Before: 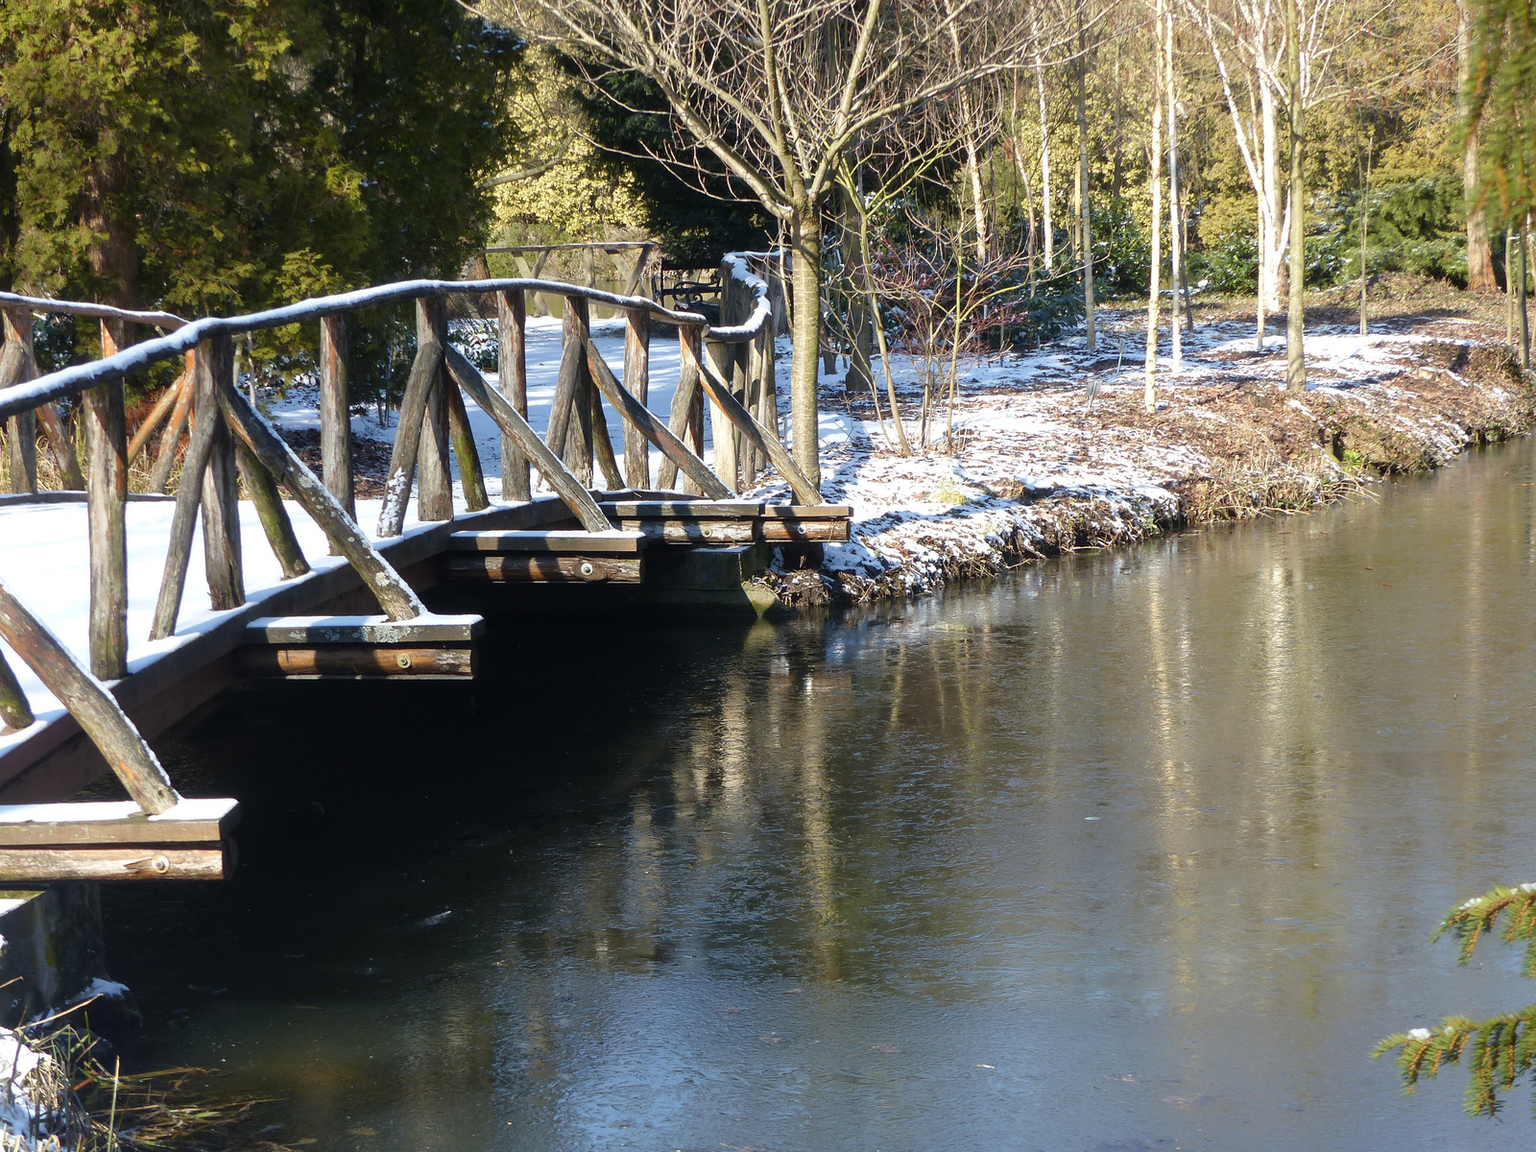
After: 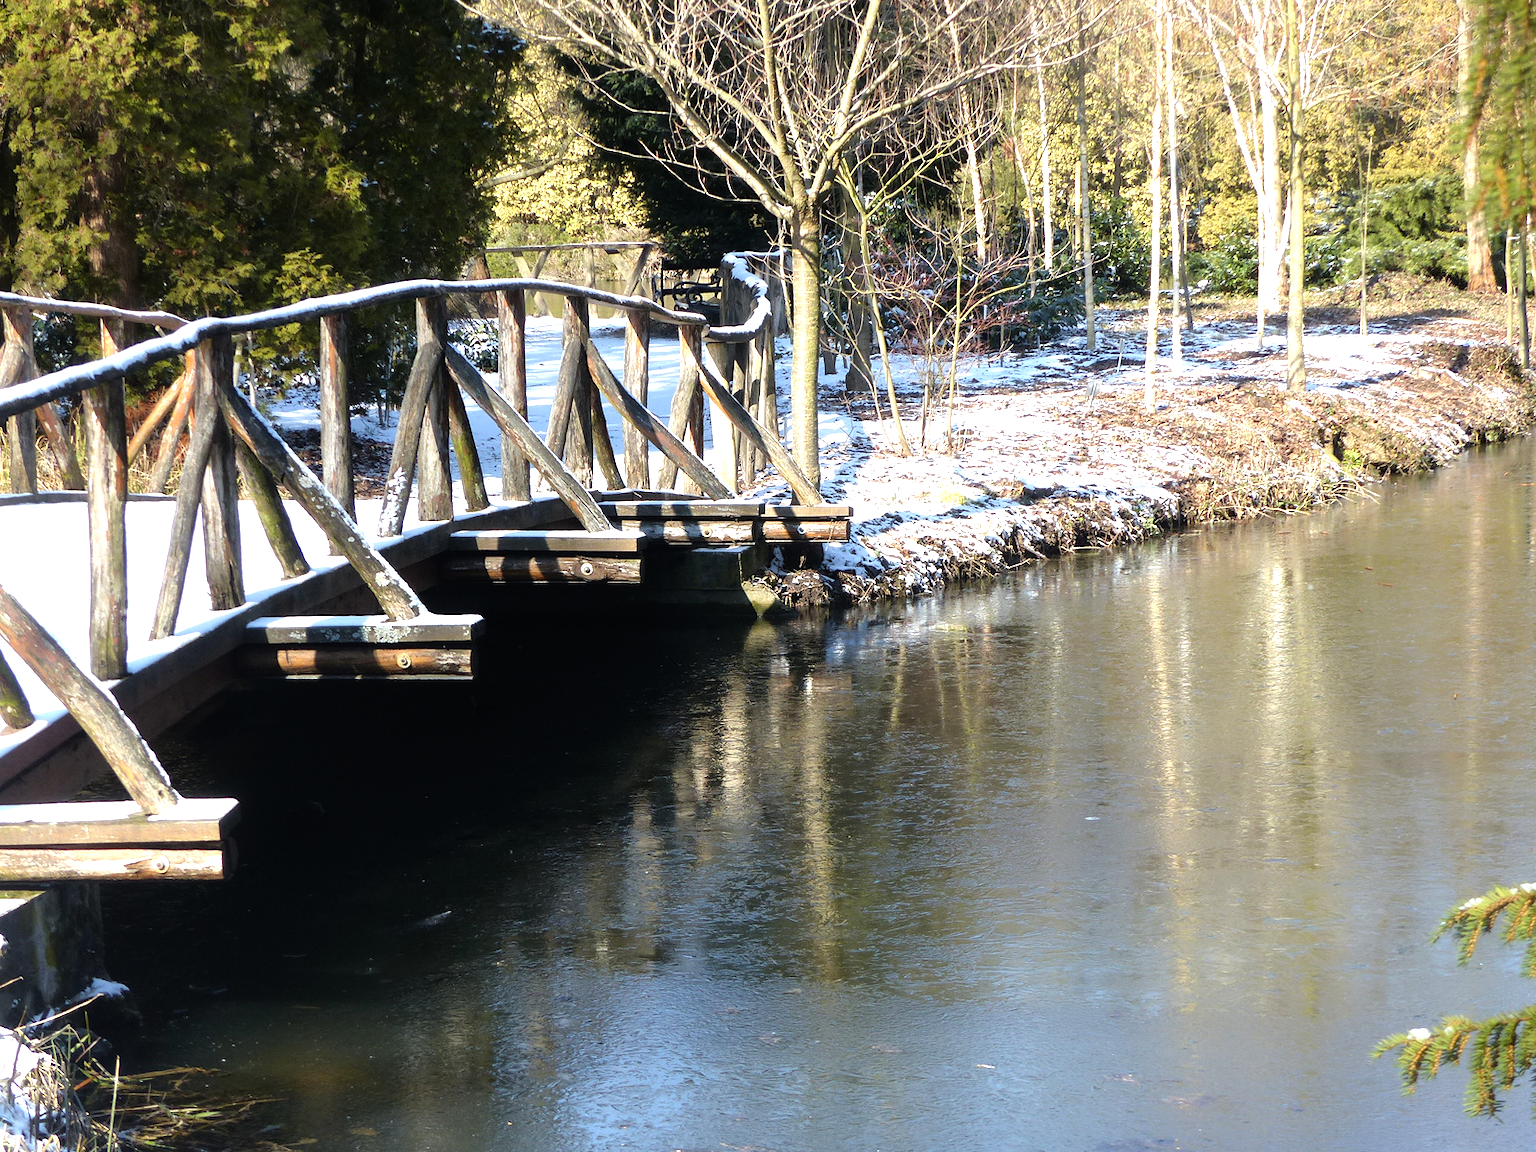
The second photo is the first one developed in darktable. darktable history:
tone equalizer: -8 EV -0.737 EV, -7 EV -0.718 EV, -6 EV -0.626 EV, -5 EV -0.407 EV, -3 EV 0.399 EV, -2 EV 0.6 EV, -1 EV 0.694 EV, +0 EV 0.72 EV
